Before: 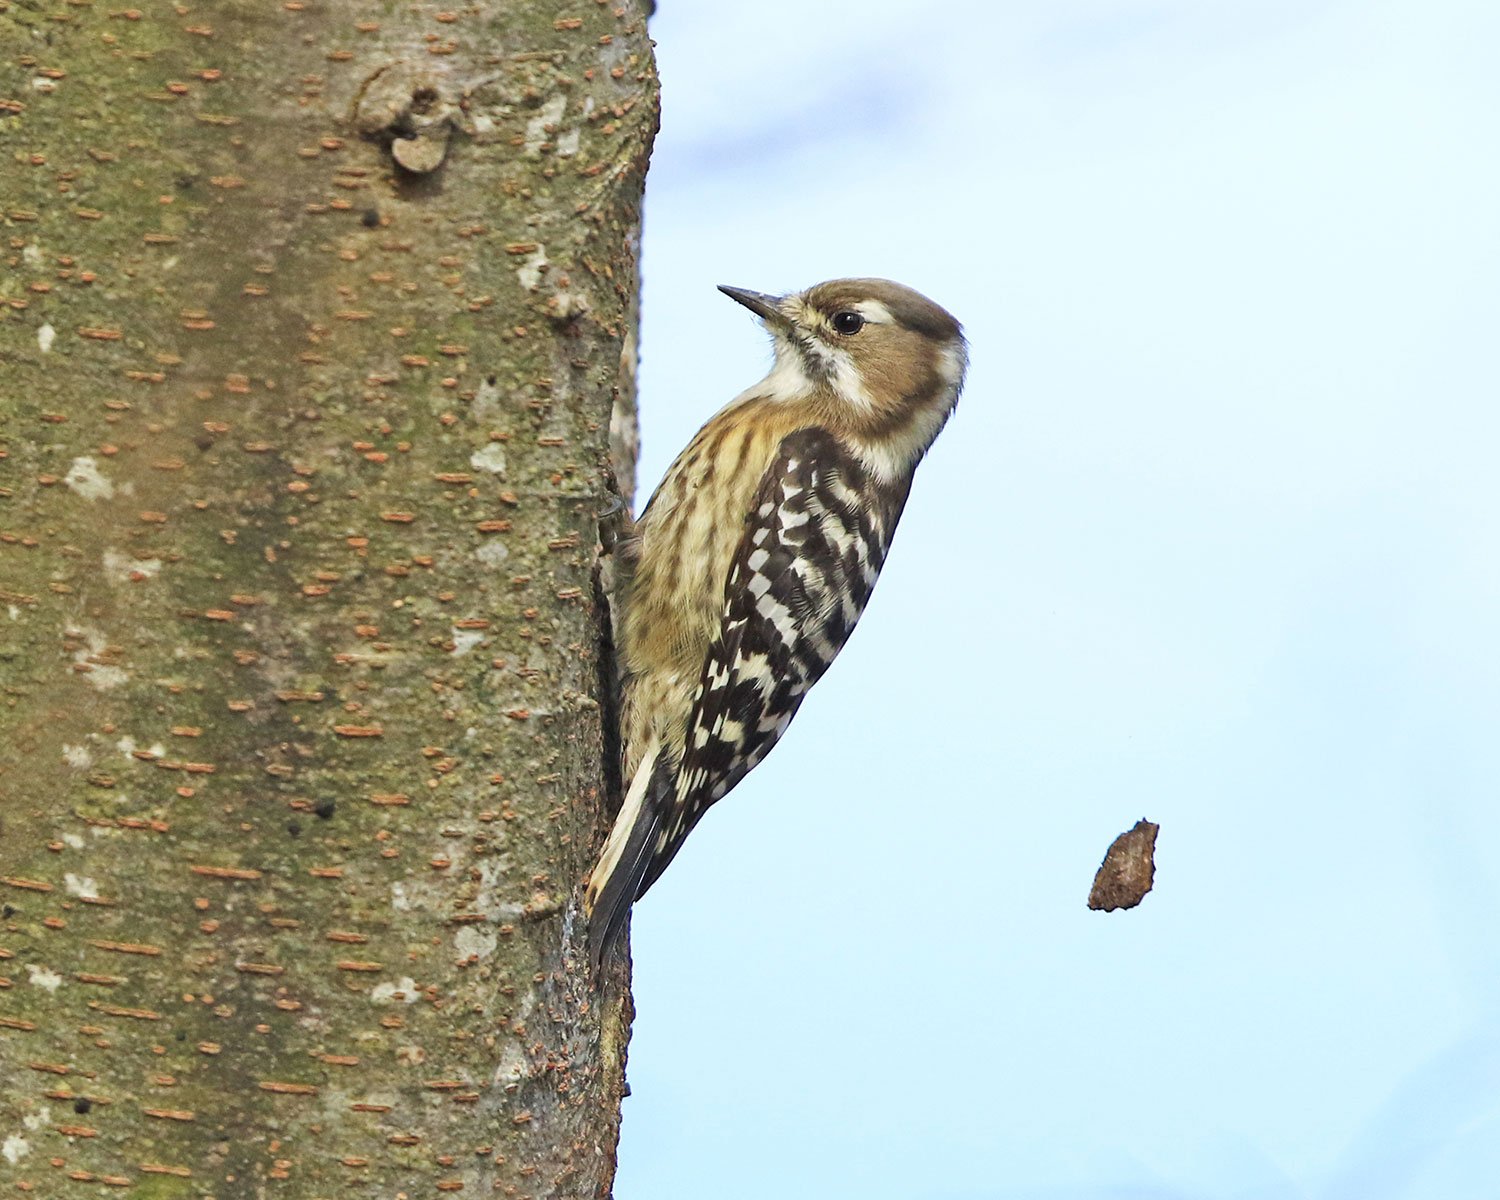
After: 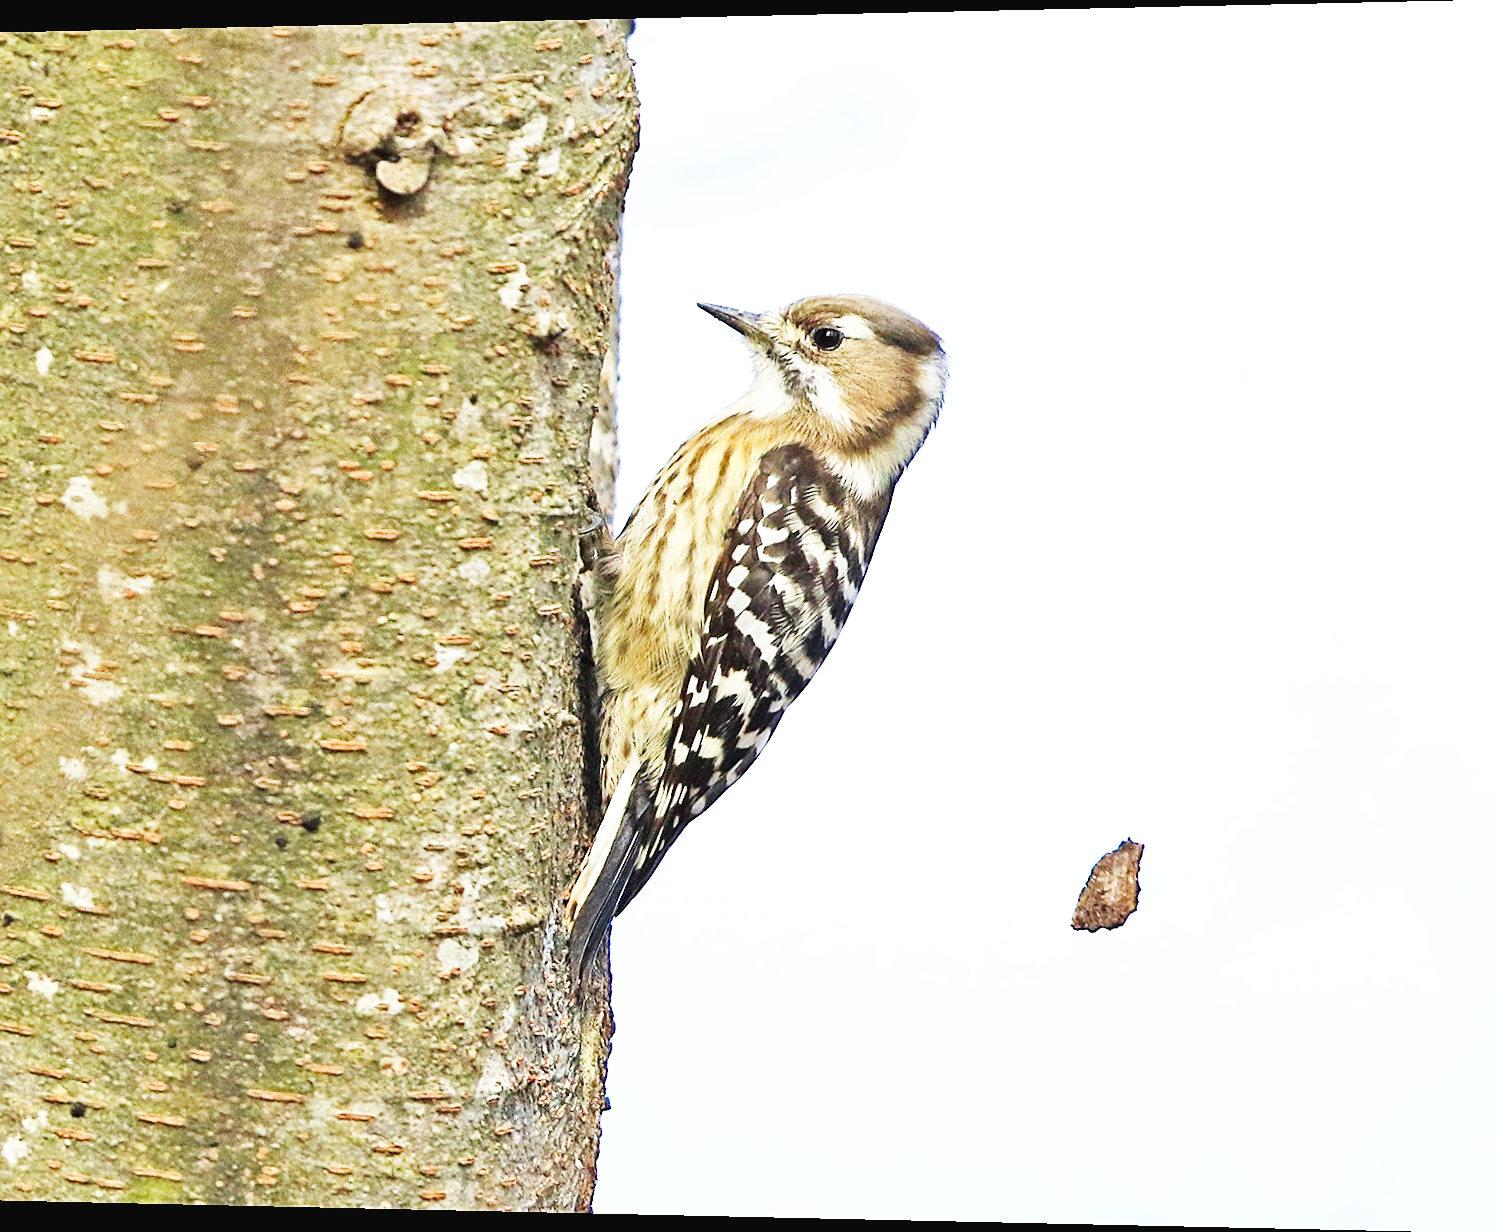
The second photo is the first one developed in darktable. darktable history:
tone equalizer: on, module defaults
rotate and perspective: lens shift (horizontal) -0.055, automatic cropping off
sharpen: on, module defaults
base curve: curves: ch0 [(0, 0.003) (0.001, 0.002) (0.006, 0.004) (0.02, 0.022) (0.048, 0.086) (0.094, 0.234) (0.162, 0.431) (0.258, 0.629) (0.385, 0.8) (0.548, 0.918) (0.751, 0.988) (1, 1)], preserve colors none
